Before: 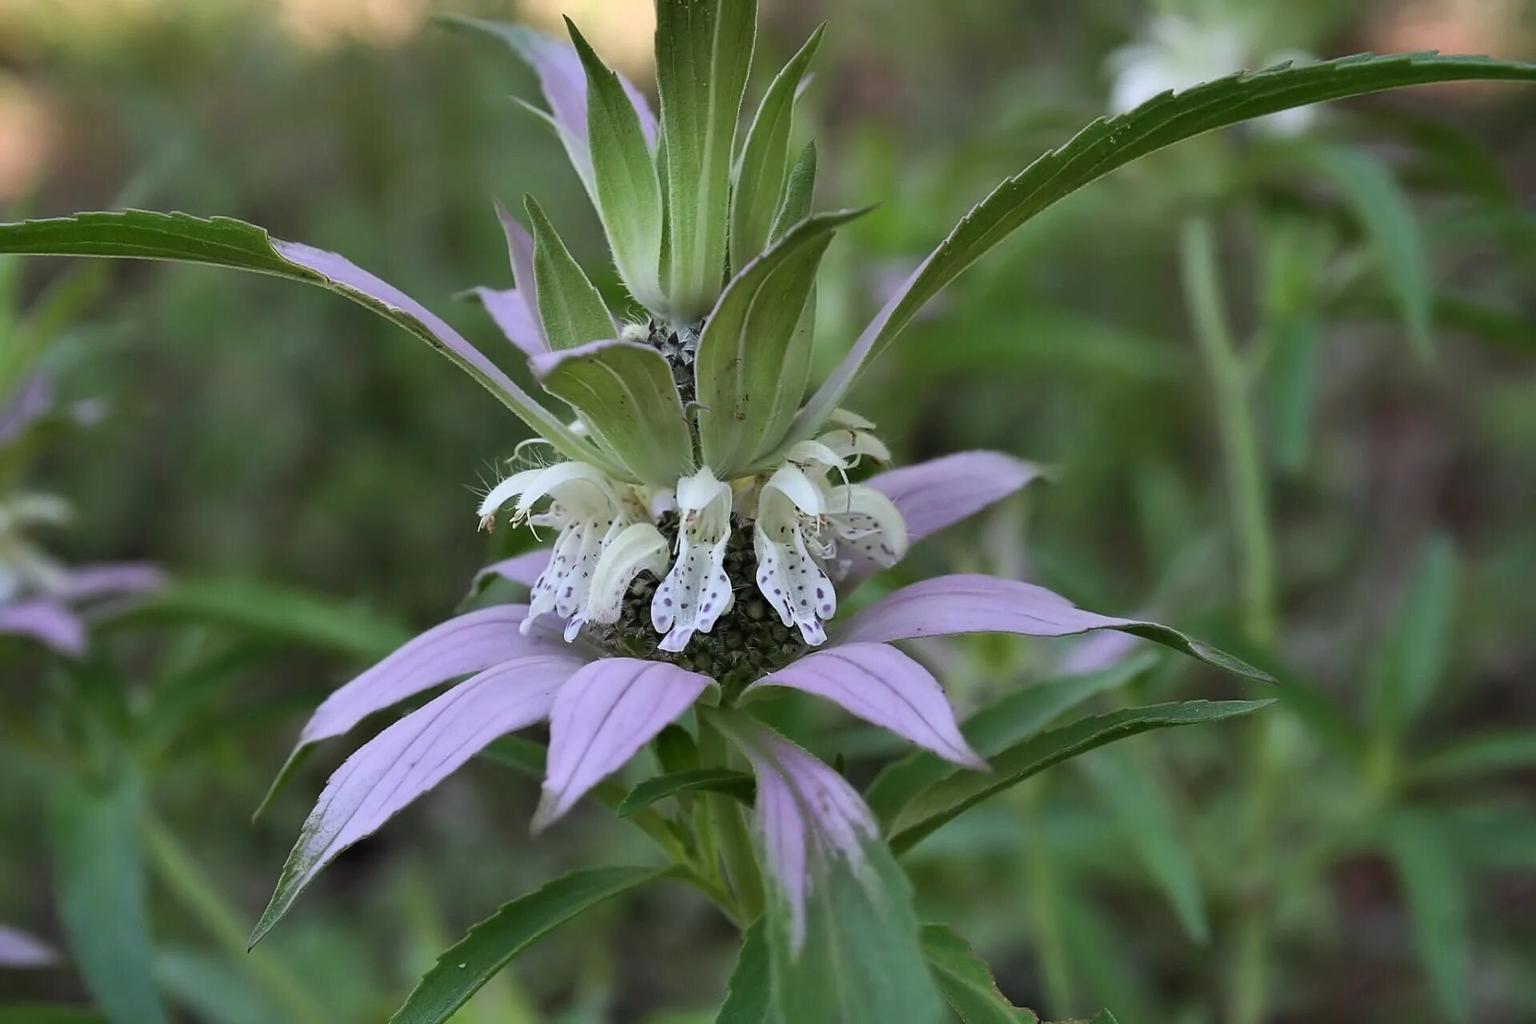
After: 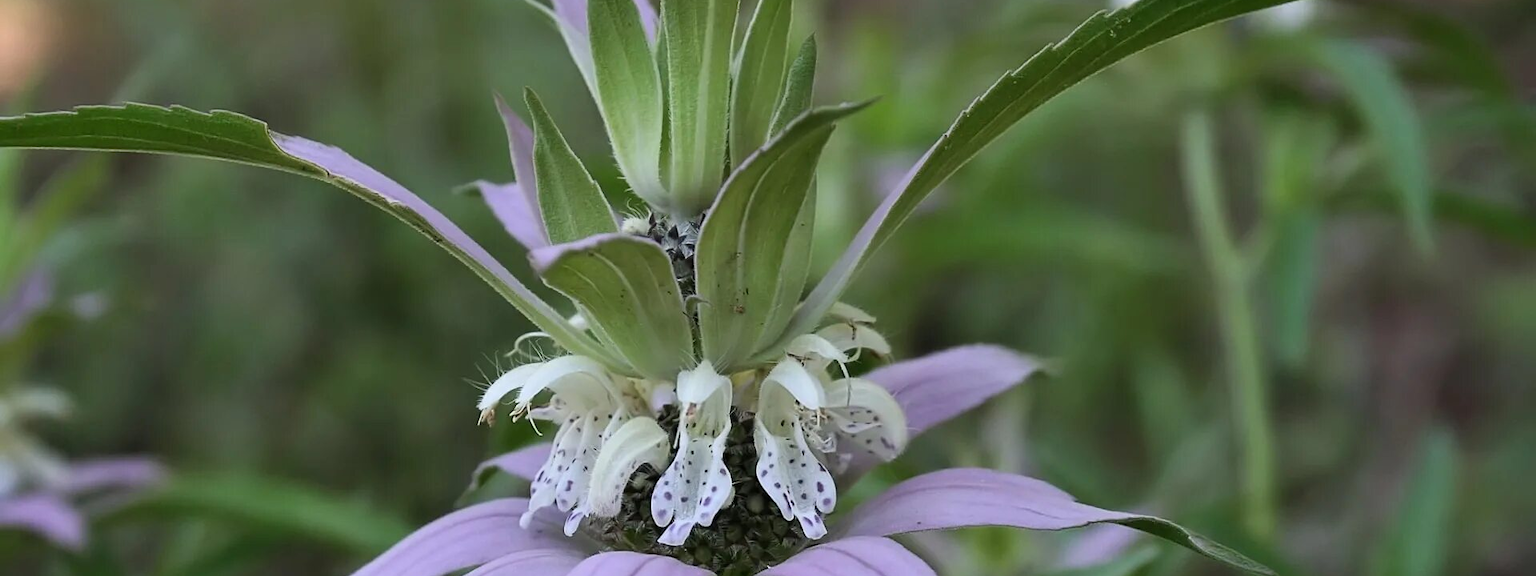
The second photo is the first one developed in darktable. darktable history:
crop and rotate: top 10.439%, bottom 33.215%
